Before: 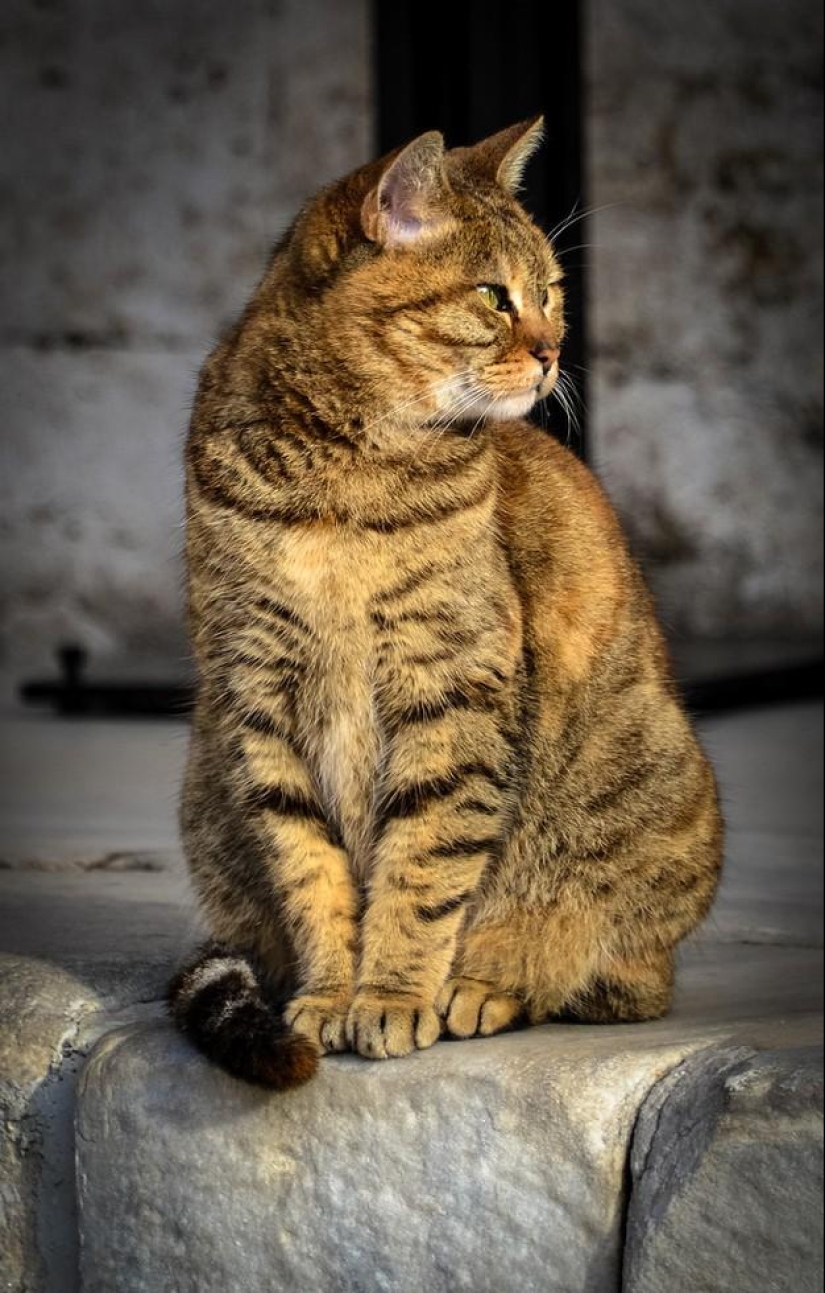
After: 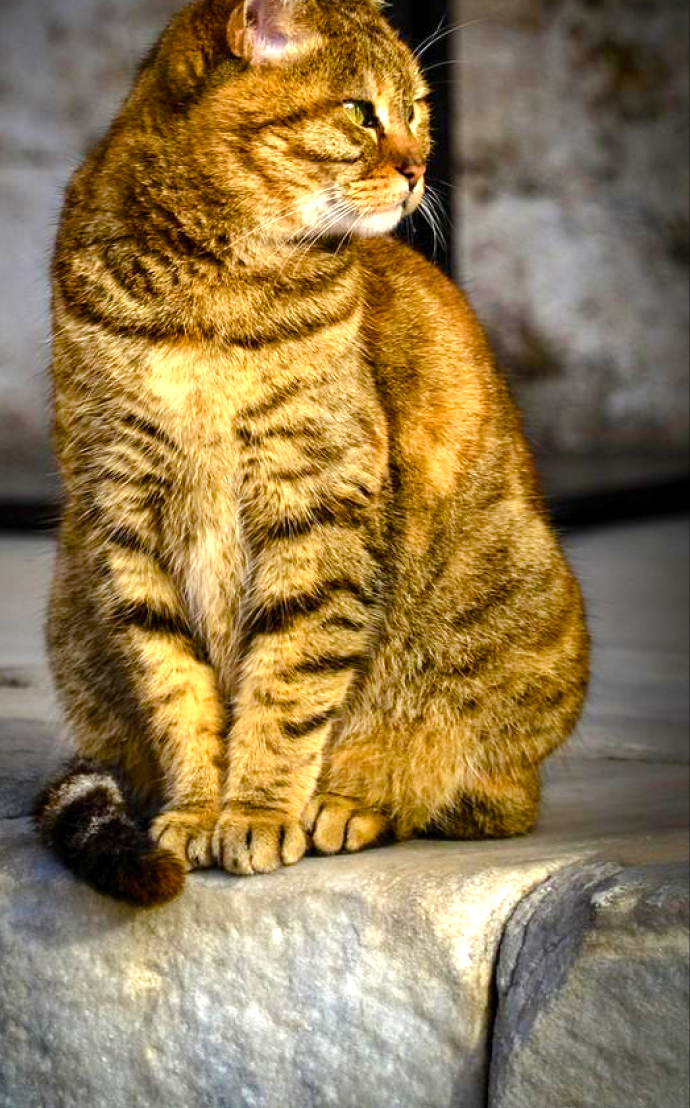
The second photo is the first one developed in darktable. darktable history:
color balance rgb: linear chroma grading › shadows -2.2%, linear chroma grading › highlights -15%, linear chroma grading › global chroma -10%, linear chroma grading › mid-tones -10%, perceptual saturation grading › global saturation 45%, perceptual saturation grading › highlights -50%, perceptual saturation grading › shadows 30%, perceptual brilliance grading › global brilliance 18%, global vibrance 45%
crop: left 16.315%, top 14.246%
